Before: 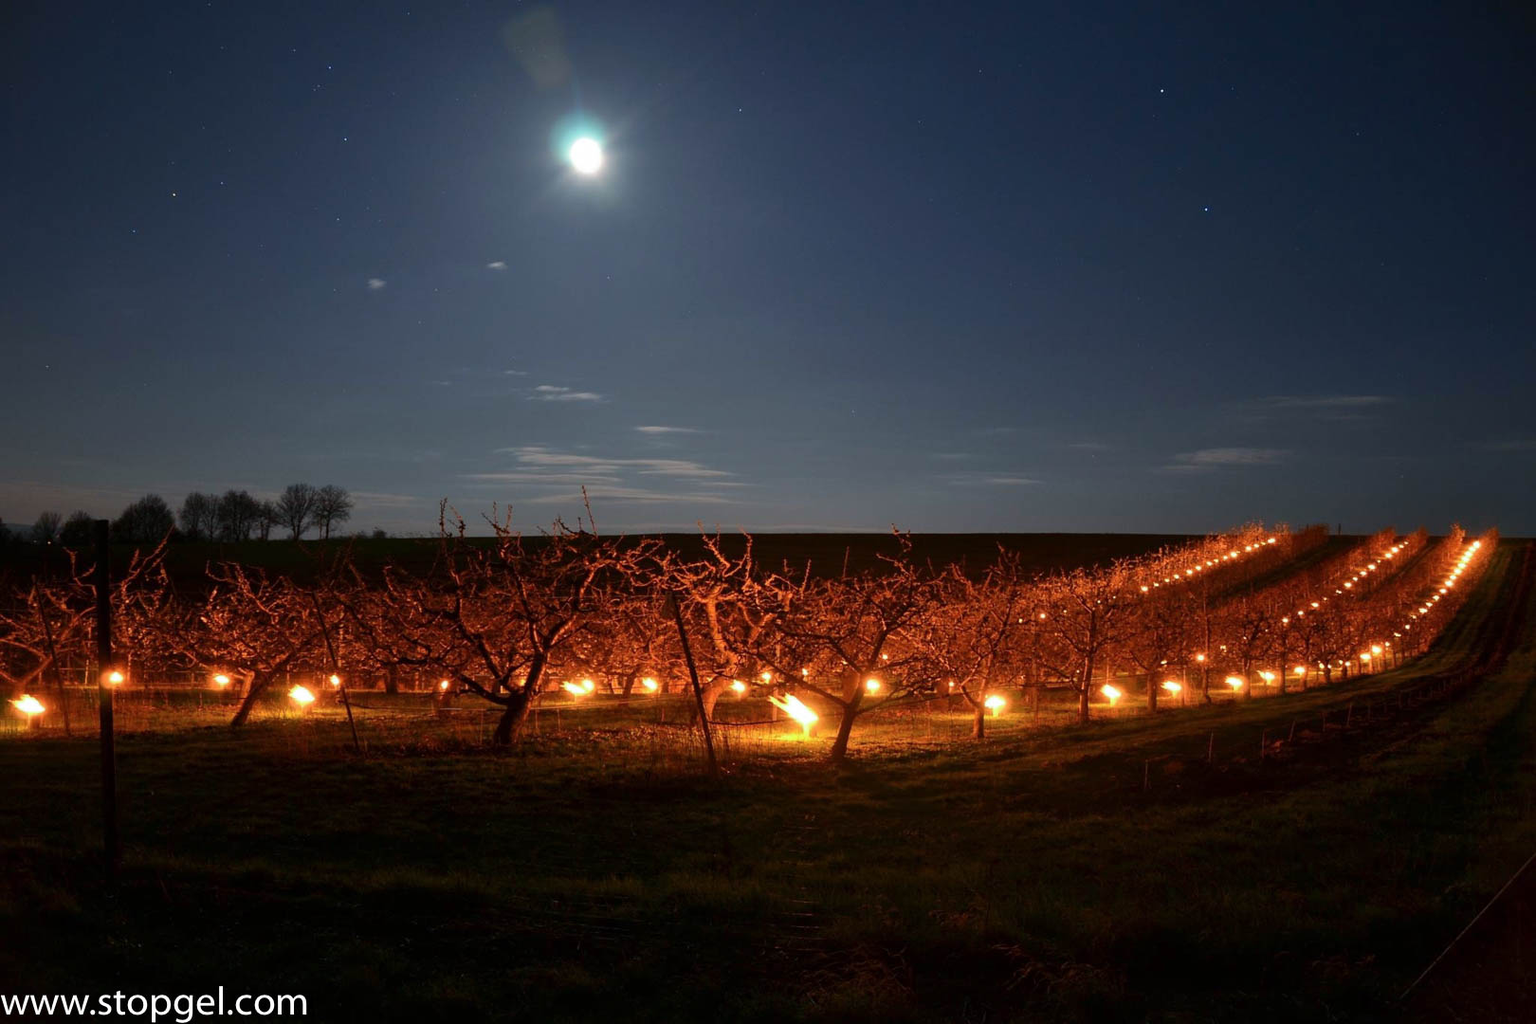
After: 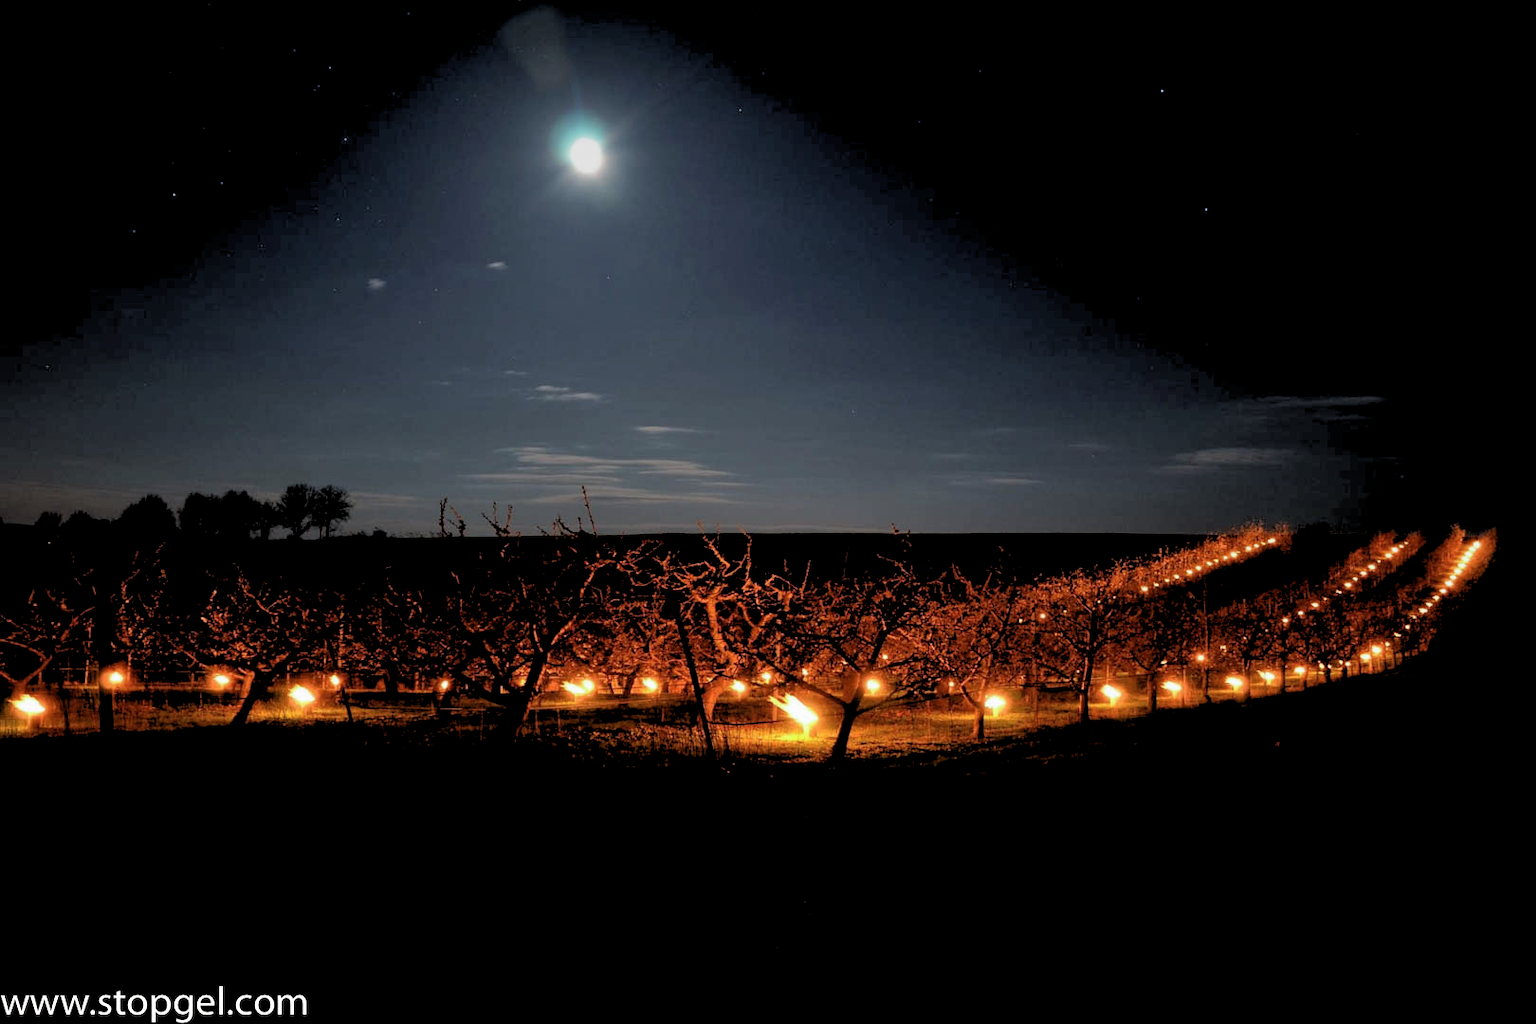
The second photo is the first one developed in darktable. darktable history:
graduated density: on, module defaults
rgb levels: levels [[0.029, 0.461, 0.922], [0, 0.5, 1], [0, 0.5, 1]]
